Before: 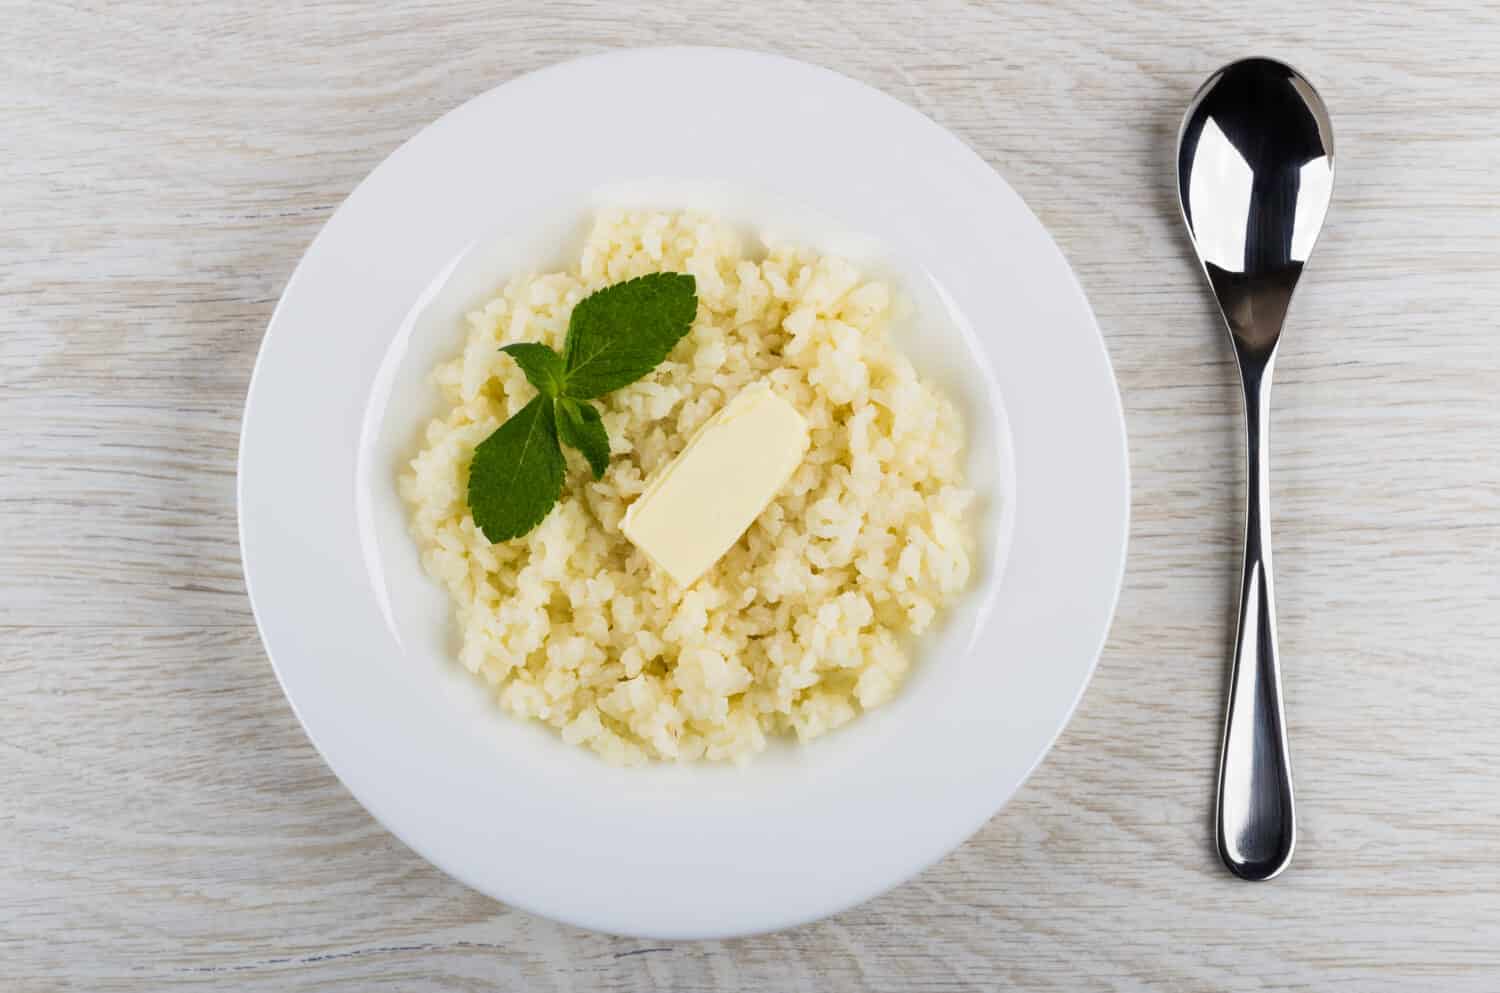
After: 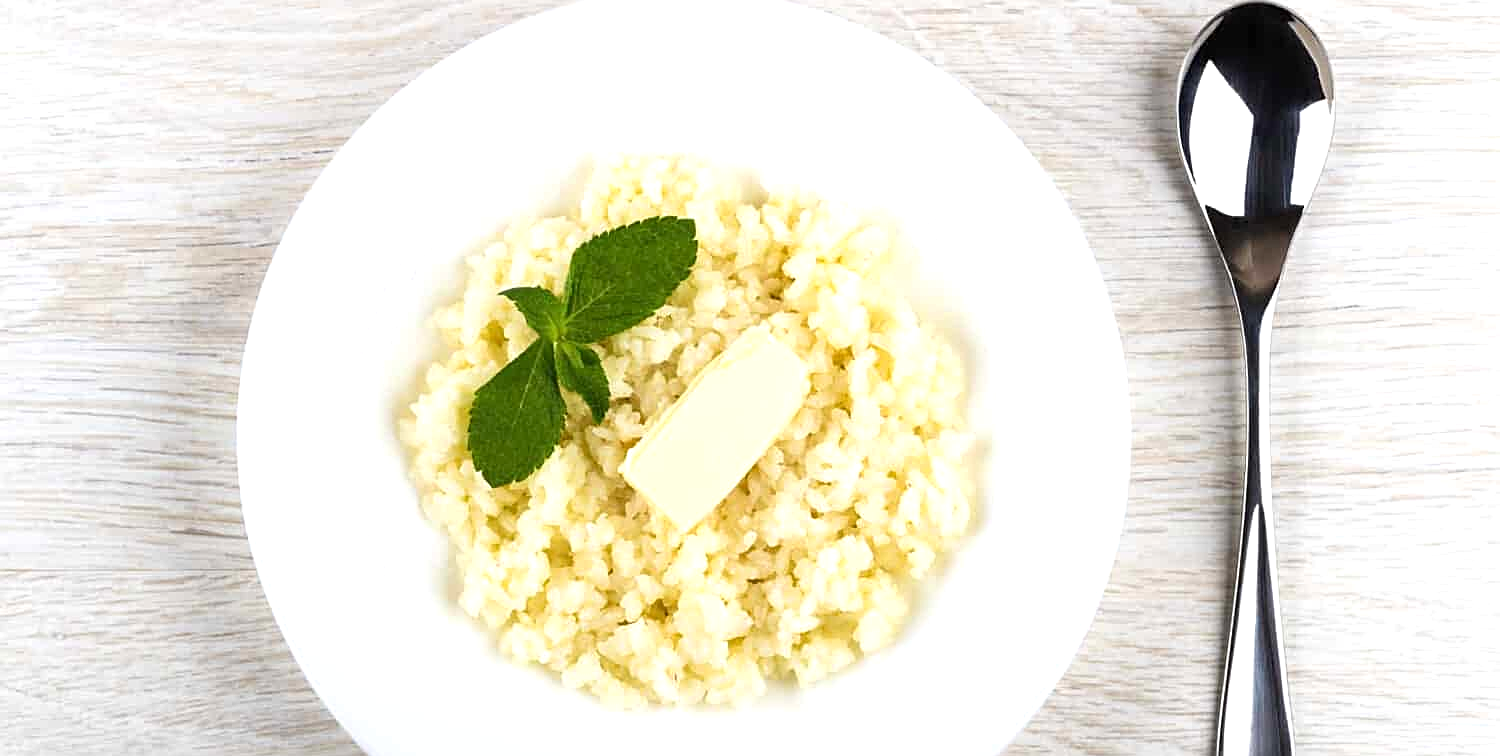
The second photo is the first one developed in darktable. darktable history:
sharpen: on, module defaults
crop: top 5.718%, bottom 18.082%
exposure: exposure 0.603 EV, compensate highlight preservation false
